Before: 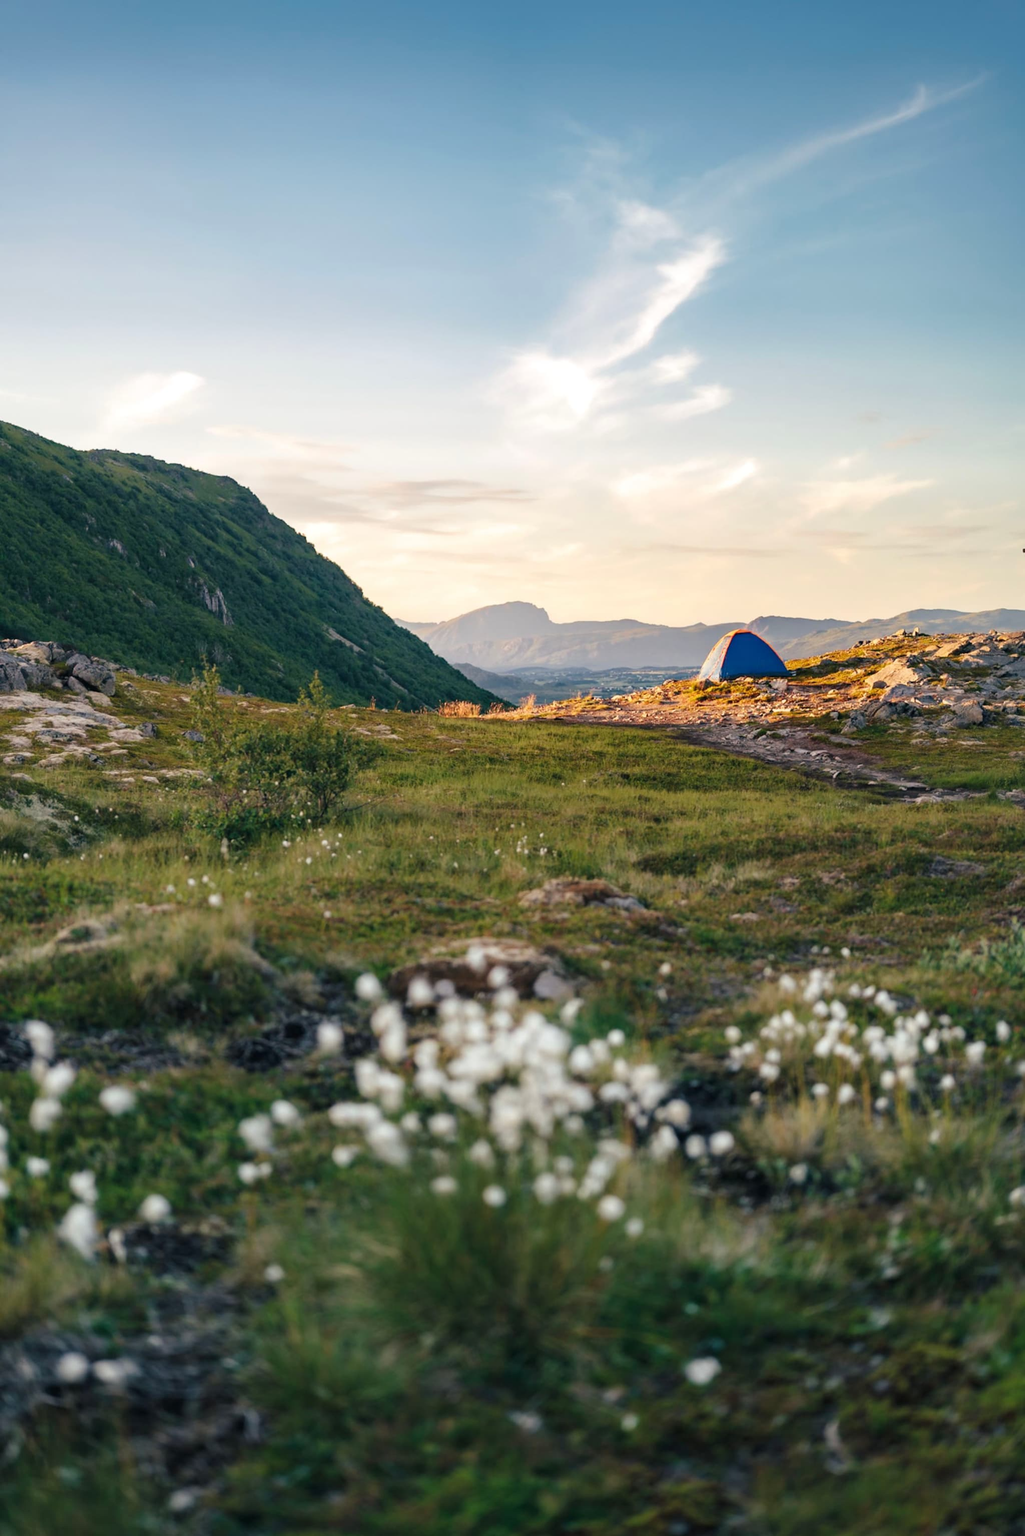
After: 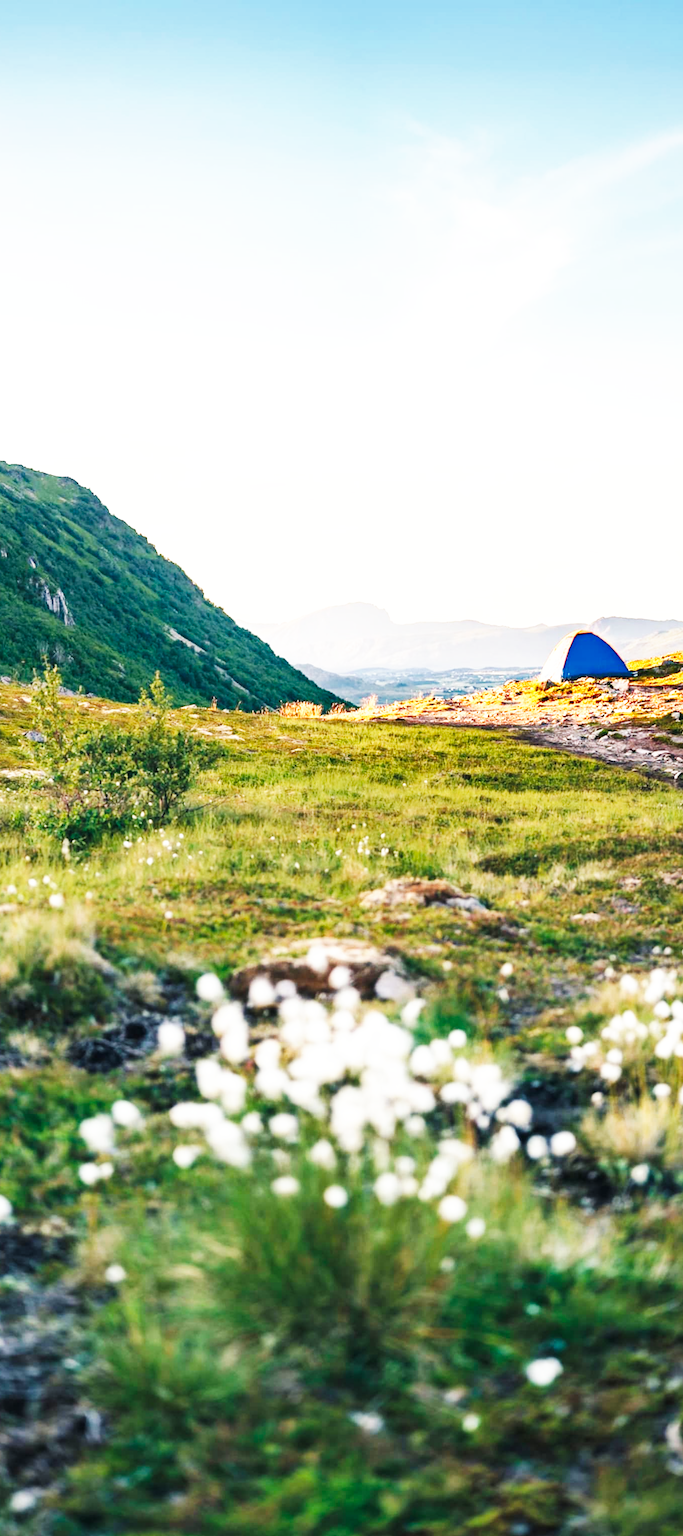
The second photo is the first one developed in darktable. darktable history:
exposure: black level correction -0.002, exposure 0.54 EV, compensate highlight preservation false
shadows and highlights: shadows 29.32, highlights -29.32, low approximation 0.01, soften with gaussian
base curve: curves: ch0 [(0, 0) (0.007, 0.004) (0.027, 0.03) (0.046, 0.07) (0.207, 0.54) (0.442, 0.872) (0.673, 0.972) (1, 1)], preserve colors none
crop and rotate: left 15.546%, right 17.787%
